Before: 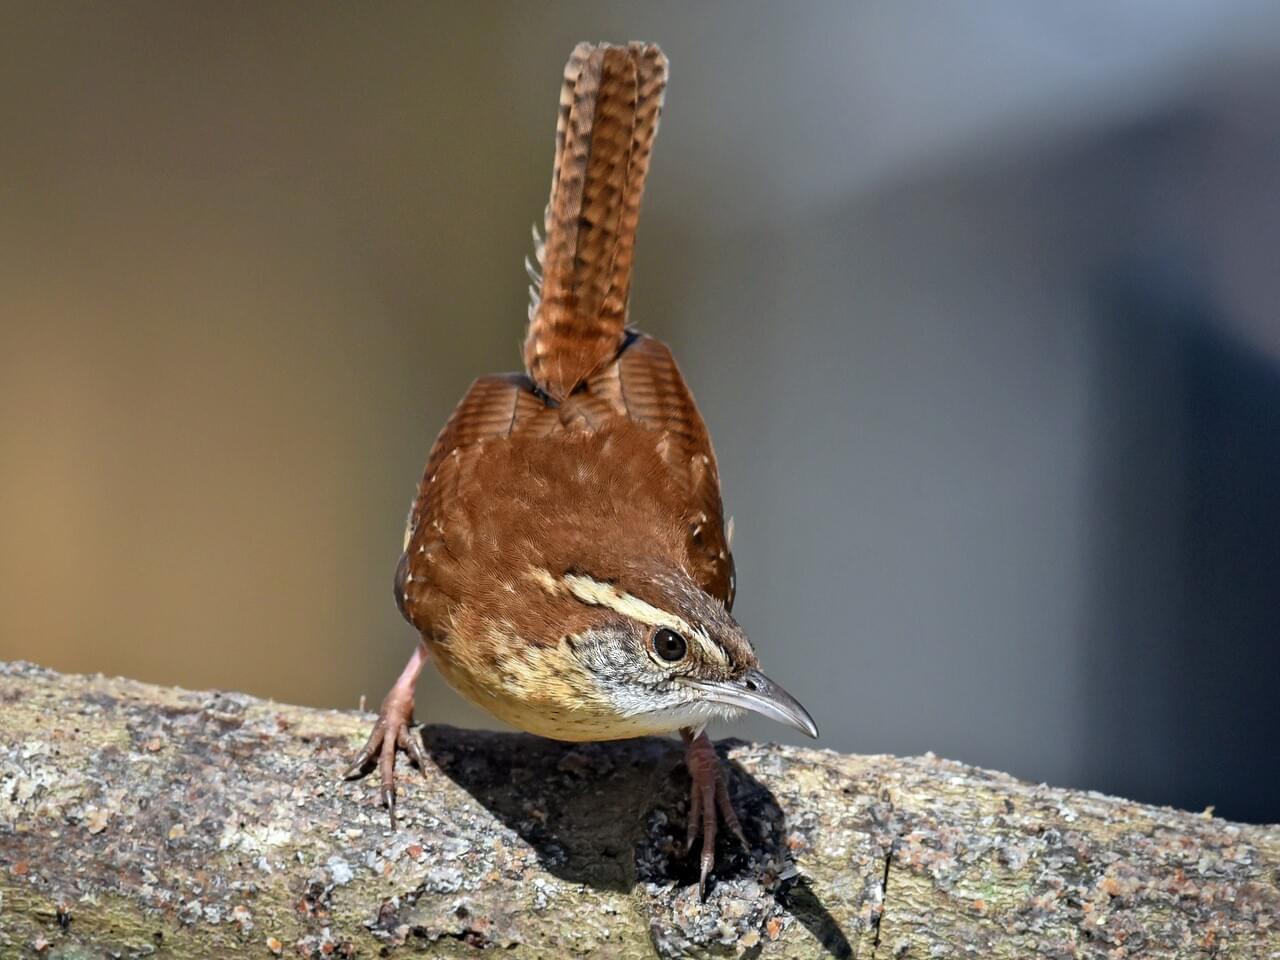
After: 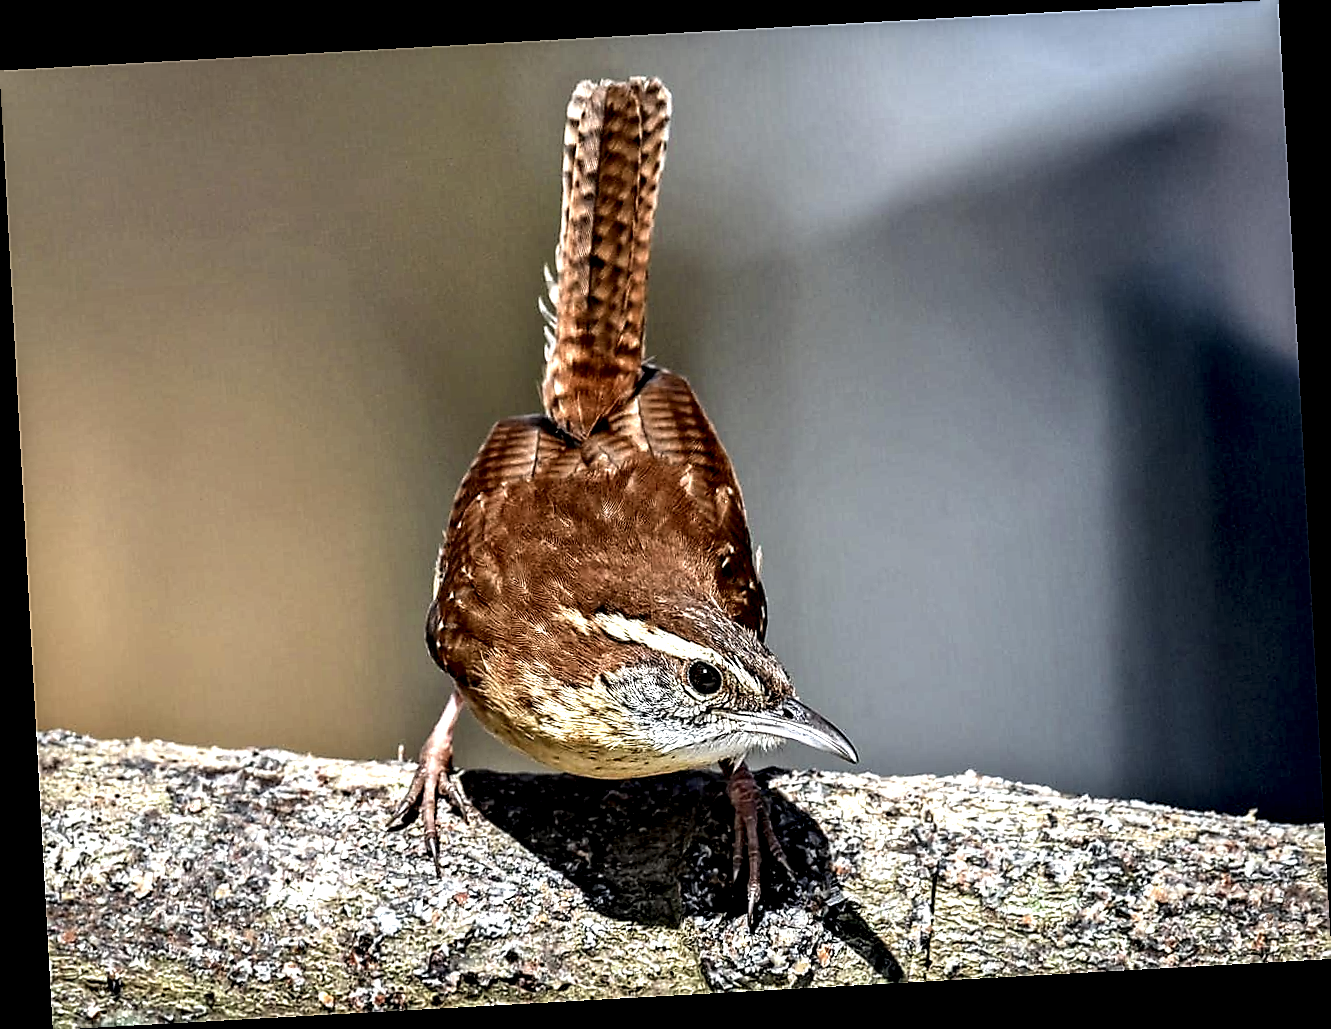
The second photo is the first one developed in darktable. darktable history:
local contrast: shadows 185%, detail 225%
rotate and perspective: rotation -3.18°, automatic cropping off
sharpen: radius 1.4, amount 1.25, threshold 0.7
contrast equalizer: octaves 7, y [[0.6 ×6], [0.55 ×6], [0 ×6], [0 ×6], [0 ×6]], mix 0.15
